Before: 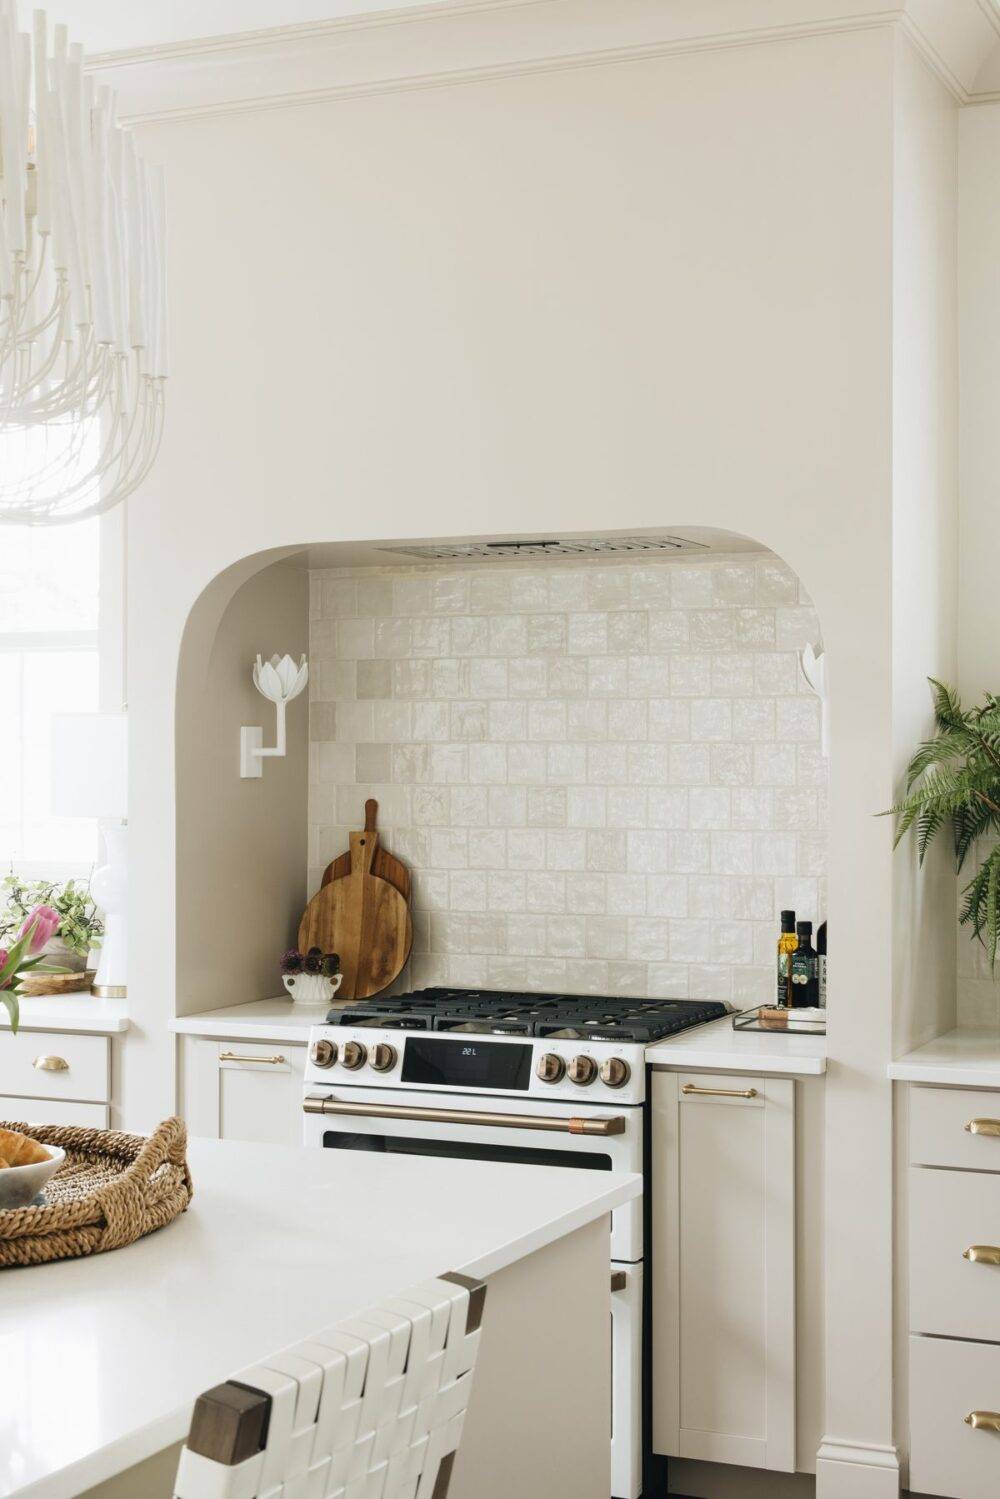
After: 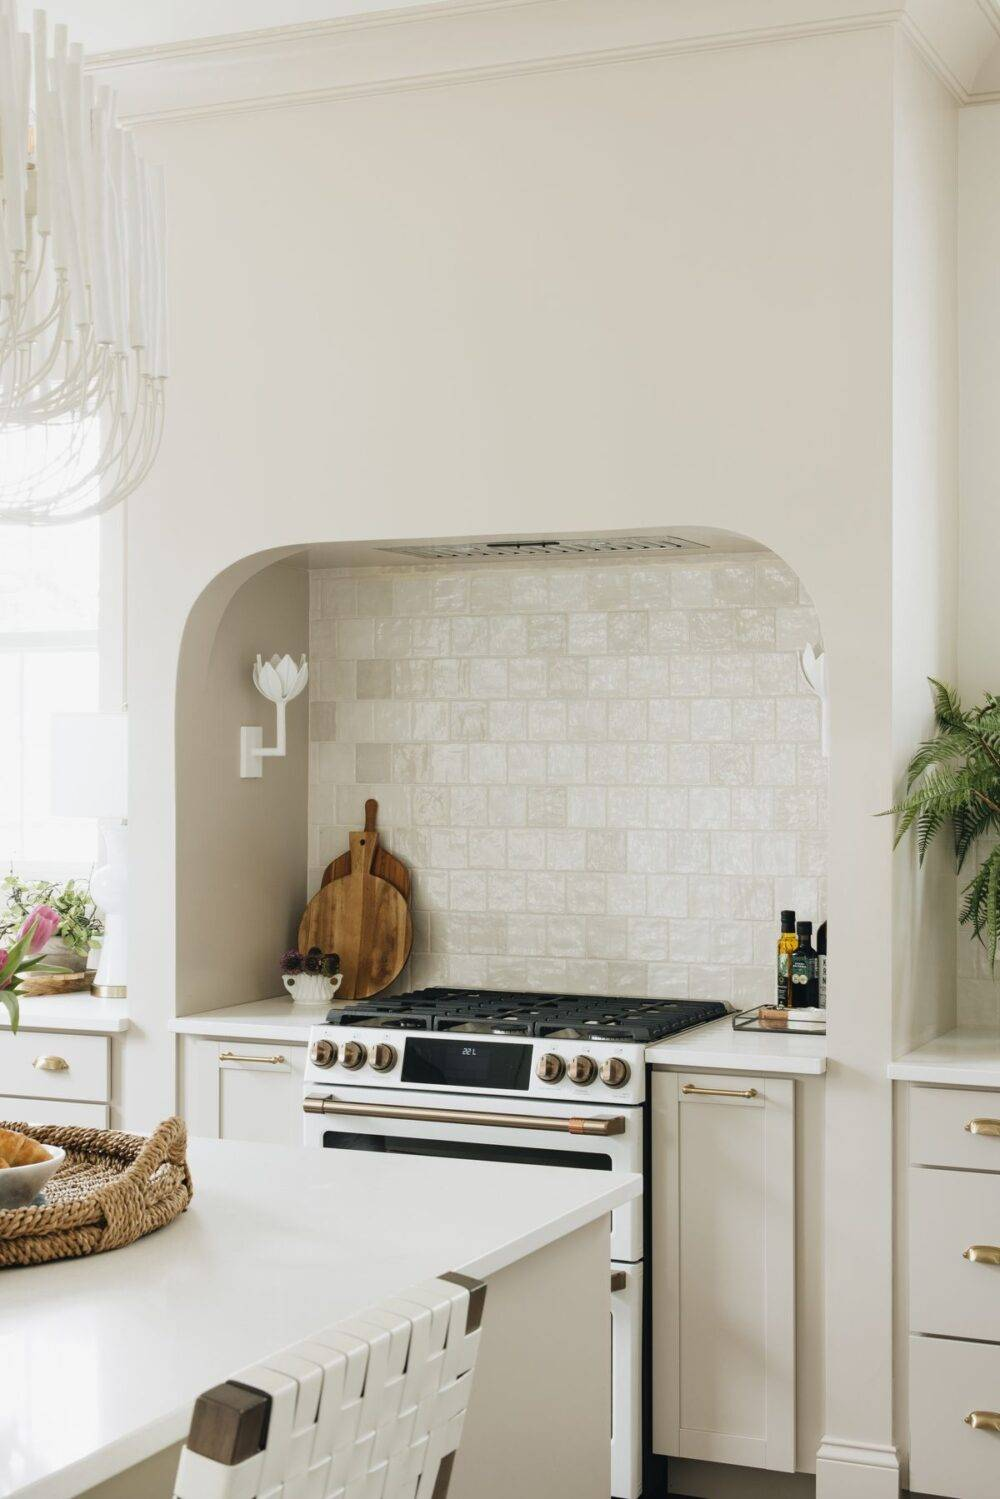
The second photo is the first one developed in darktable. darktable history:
exposure: exposure -0.061 EV, compensate exposure bias true, compensate highlight preservation false
